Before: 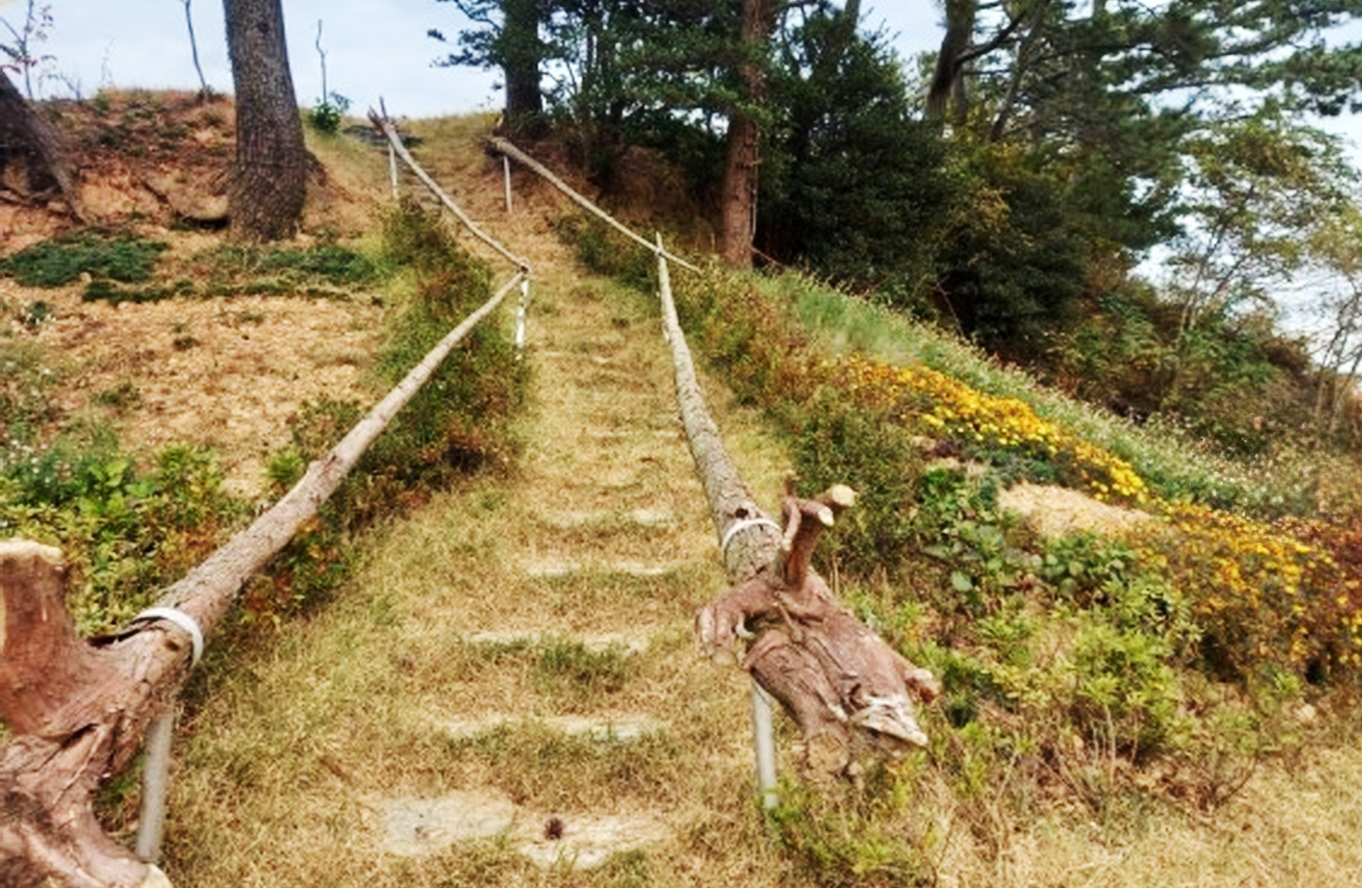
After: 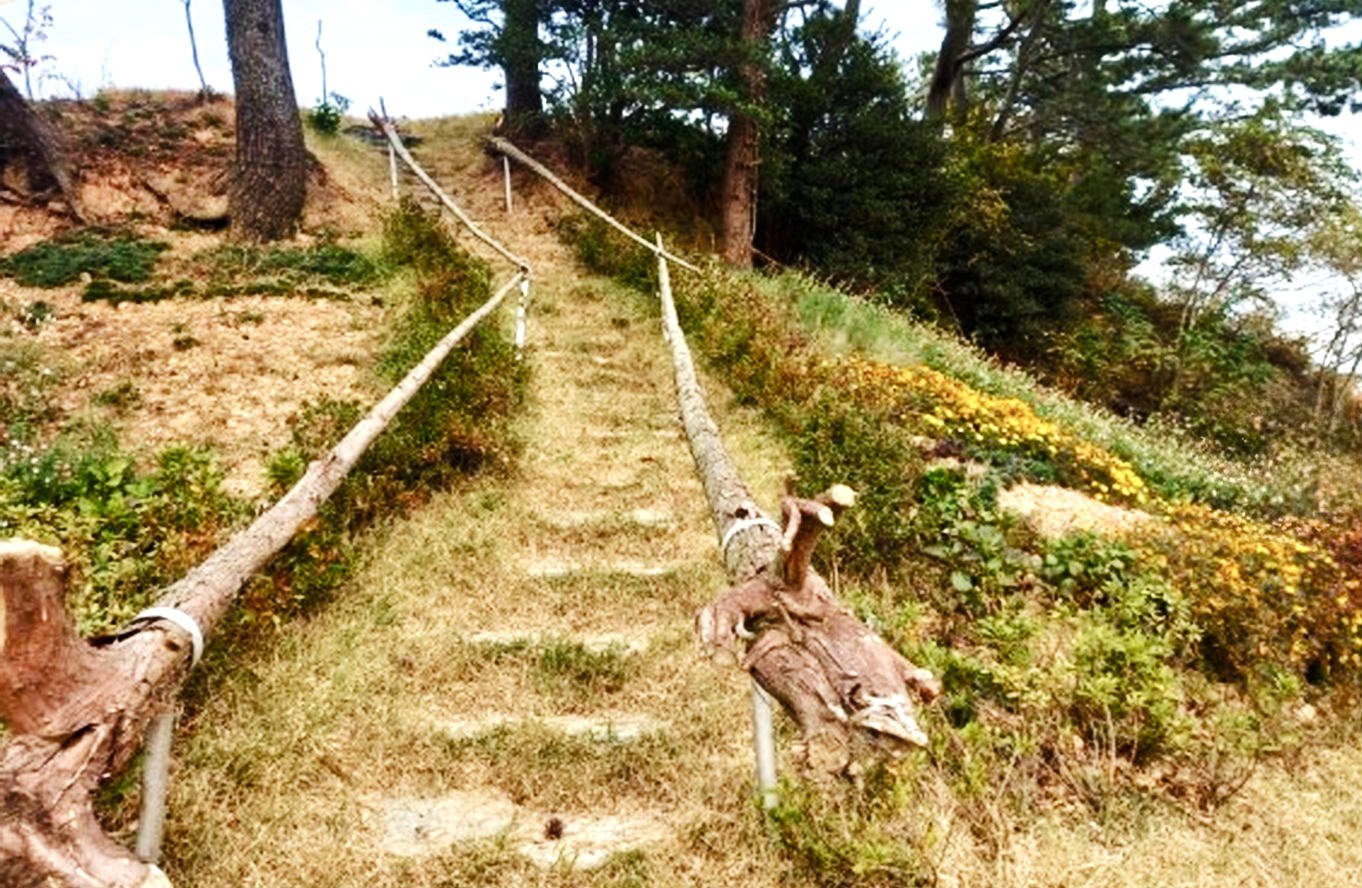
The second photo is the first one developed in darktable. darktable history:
color zones: curves: ch0 [(0, 0.5) (0.143, 0.52) (0.286, 0.5) (0.429, 0.5) (0.571, 0.5) (0.714, 0.5) (0.857, 0.5) (1, 0.5)]; ch1 [(0, 0.489) (0.155, 0.45) (0.286, 0.466) (0.429, 0.5) (0.571, 0.5) (0.714, 0.5) (0.857, 0.5) (1, 0.489)]
tone equalizer: -8 EV -0.417 EV, -7 EV -0.389 EV, -6 EV -0.333 EV, -5 EV -0.222 EV, -3 EV 0.222 EV, -2 EV 0.333 EV, -1 EV 0.389 EV, +0 EV 0.417 EV, edges refinement/feathering 500, mask exposure compensation -1.57 EV, preserve details no
color balance rgb: perceptual saturation grading › global saturation 20%, perceptual saturation grading › highlights -25%, perceptual saturation grading › shadows 25%
